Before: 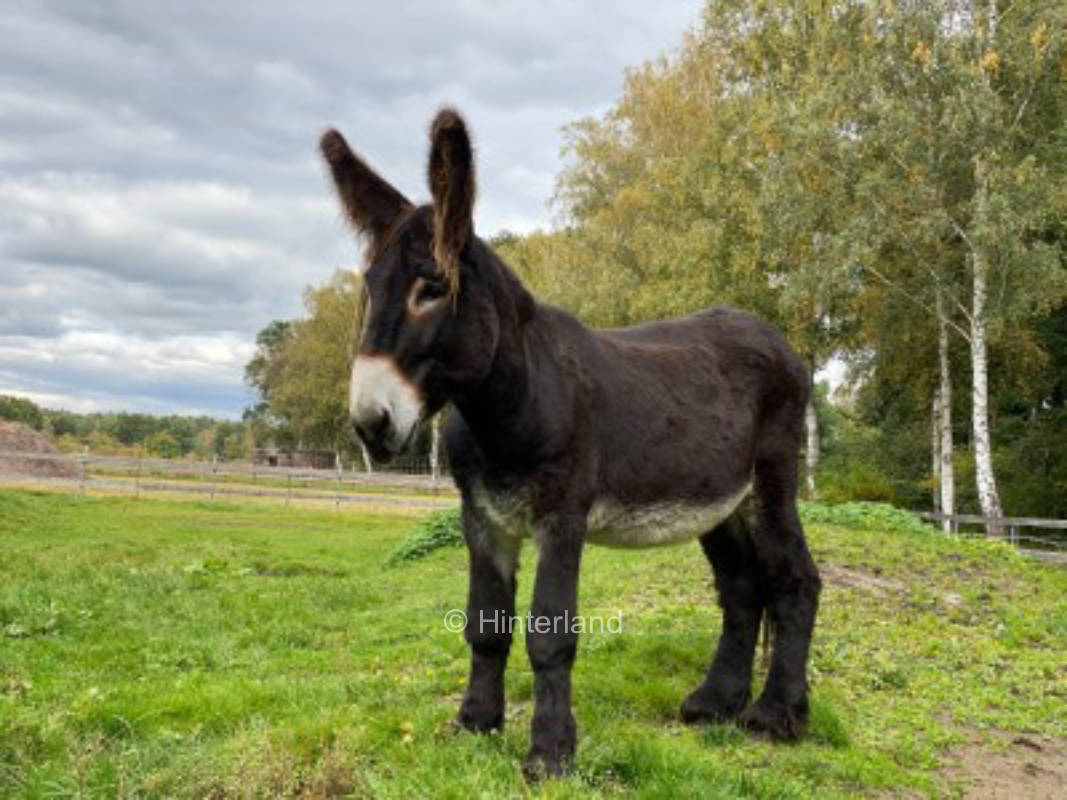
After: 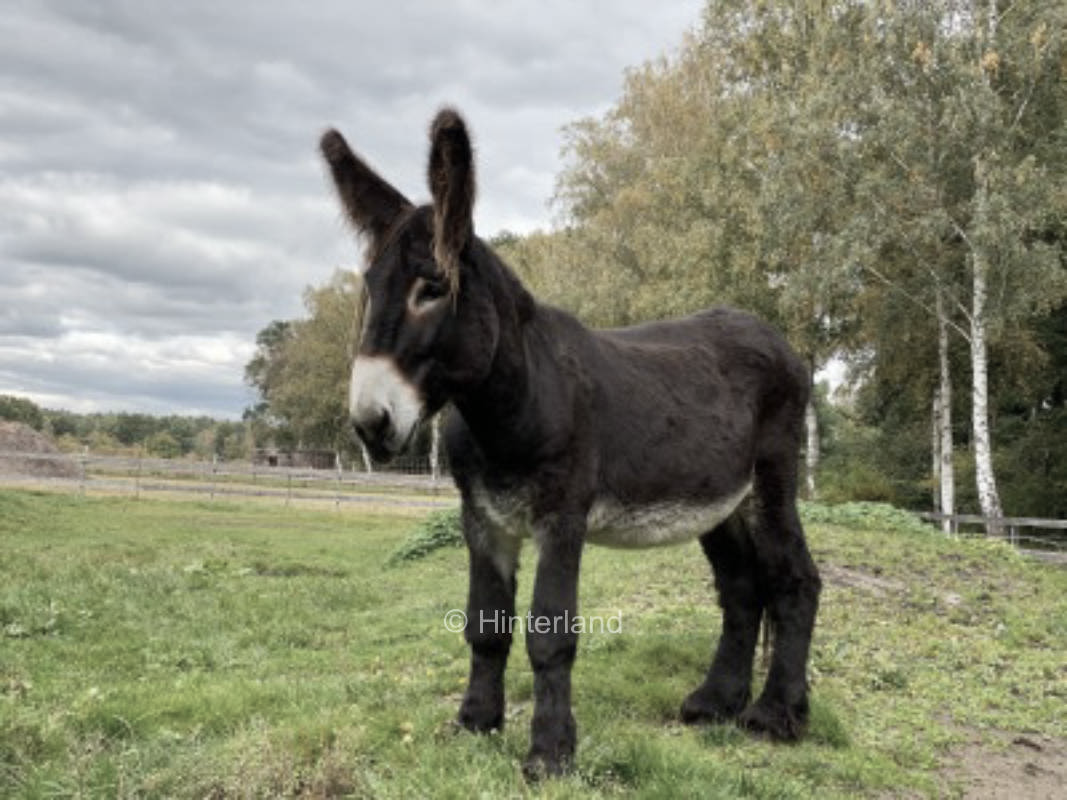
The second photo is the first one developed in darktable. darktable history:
color correction: highlights b* -0.028, saturation 0.531
